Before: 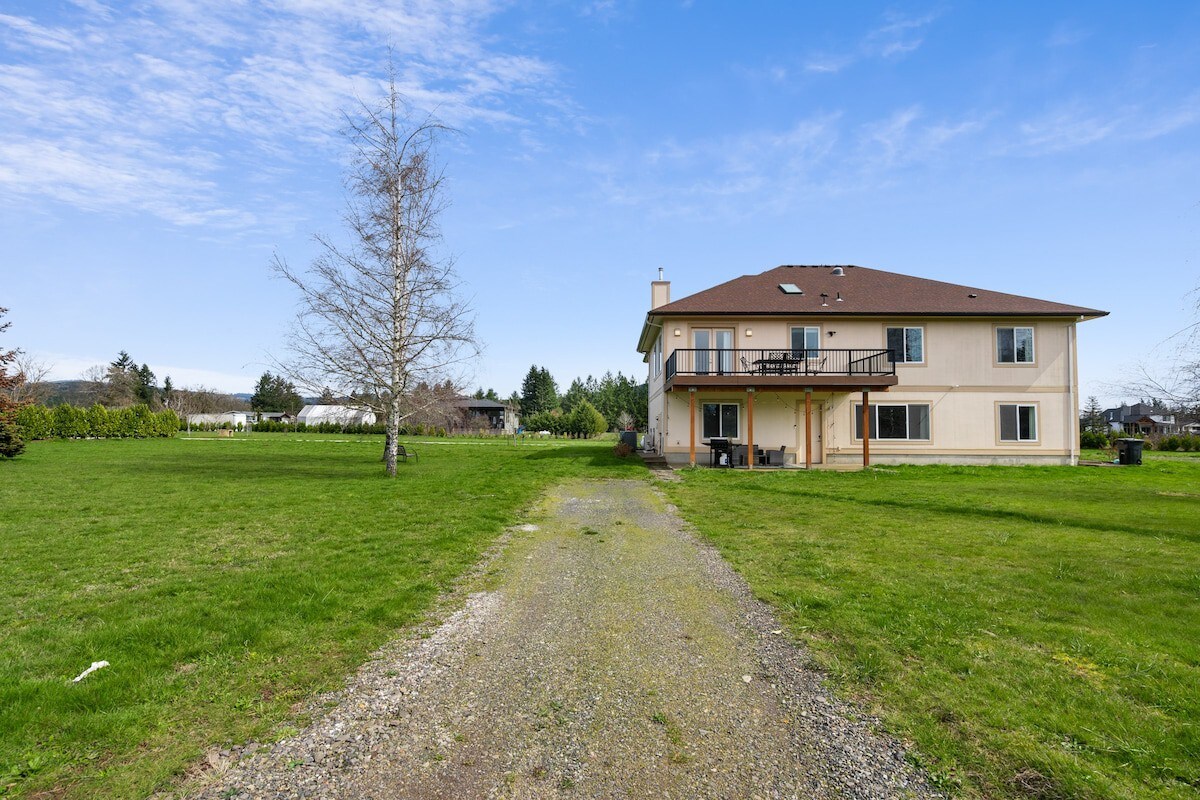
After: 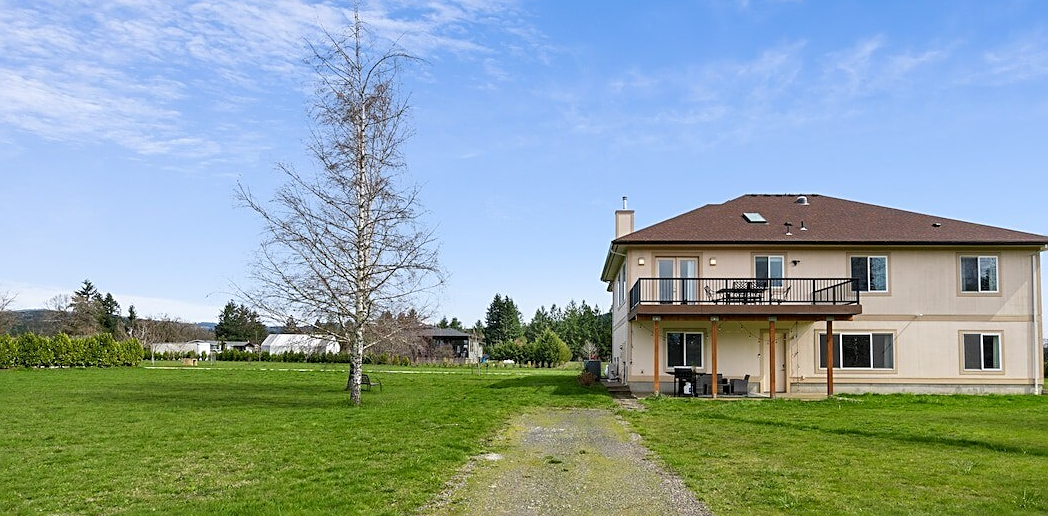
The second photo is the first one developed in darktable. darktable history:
sharpen: on, module defaults
crop: left 3.015%, top 8.969%, right 9.647%, bottom 26.457%
